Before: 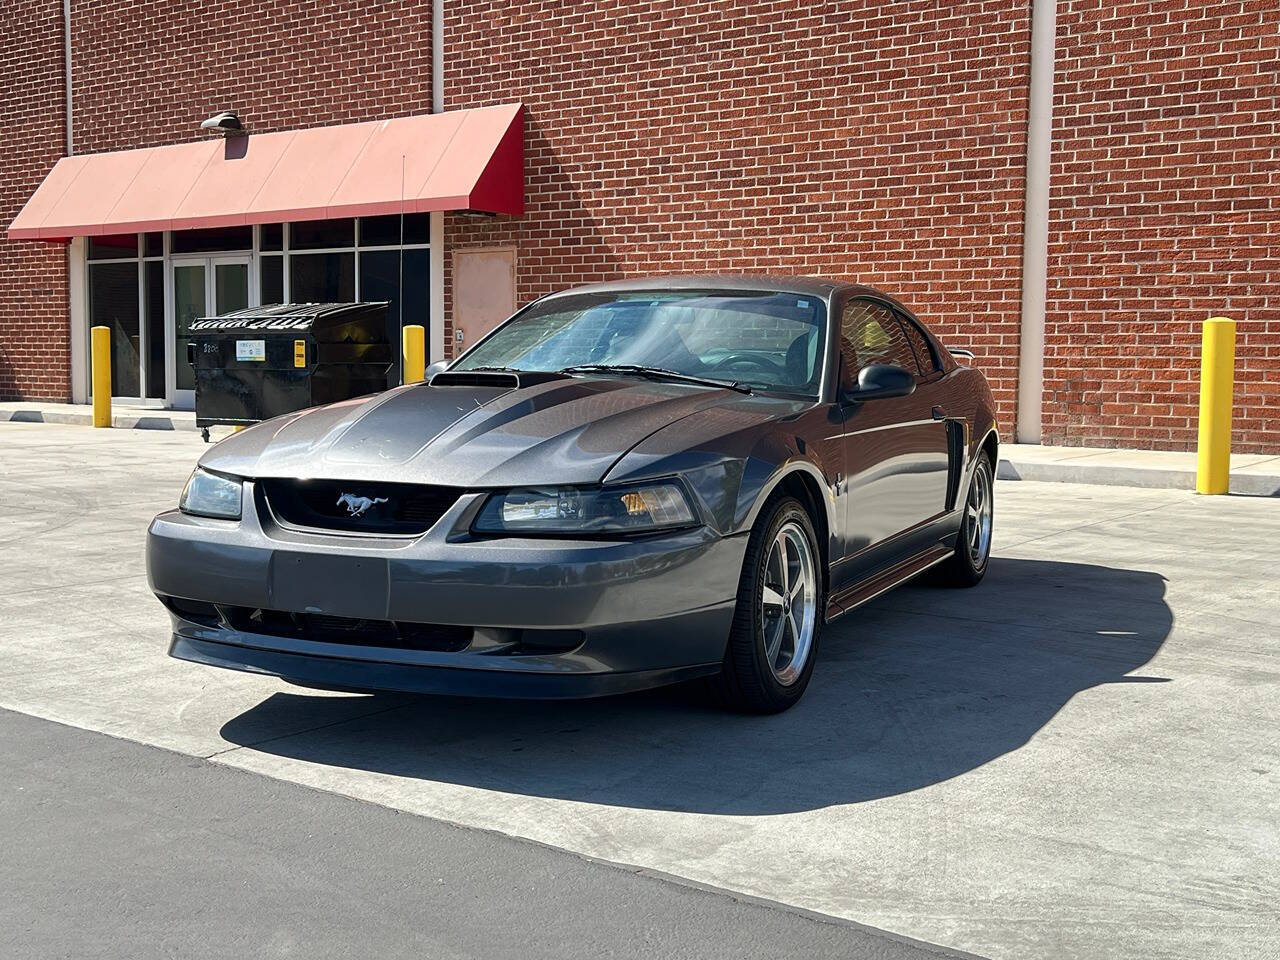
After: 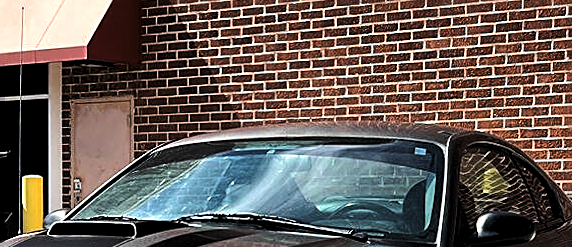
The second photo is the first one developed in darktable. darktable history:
rotate and perspective: lens shift (horizontal) -0.055, automatic cropping off
sharpen: on, module defaults
tone curve: curves: ch0 [(0, 0) (0.003, 0.003) (0.011, 0.011) (0.025, 0.024) (0.044, 0.043) (0.069, 0.068) (0.1, 0.098) (0.136, 0.133) (0.177, 0.174) (0.224, 0.22) (0.277, 0.272) (0.335, 0.329) (0.399, 0.391) (0.468, 0.459) (0.543, 0.545) (0.623, 0.625) (0.709, 0.711) (0.801, 0.802) (0.898, 0.898) (1, 1)], preserve colors none
shadows and highlights: shadows 60, soften with gaussian
levels: levels [0.101, 0.578, 0.953]
tone equalizer: -8 EV -0.417 EV, -7 EV -0.389 EV, -6 EV -0.333 EV, -5 EV -0.222 EV, -3 EV 0.222 EV, -2 EV 0.333 EV, -1 EV 0.389 EV, +0 EV 0.417 EV, edges refinement/feathering 500, mask exposure compensation -1.57 EV, preserve details no
velvia: on, module defaults
crop: left 28.64%, top 16.832%, right 26.637%, bottom 58.055%
